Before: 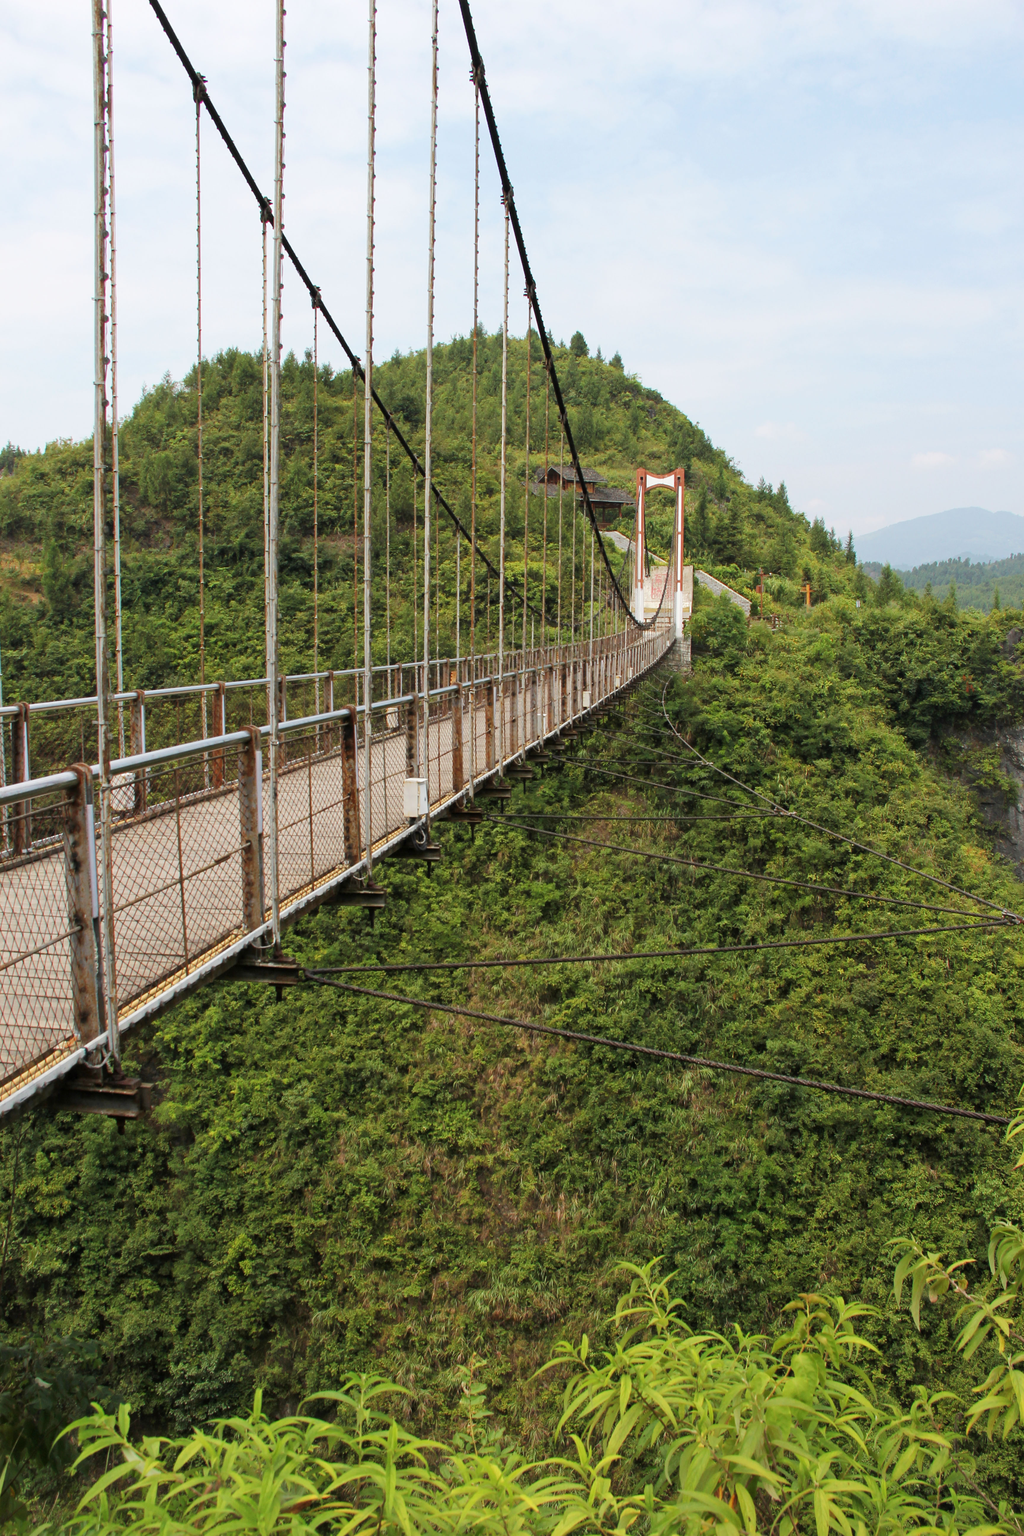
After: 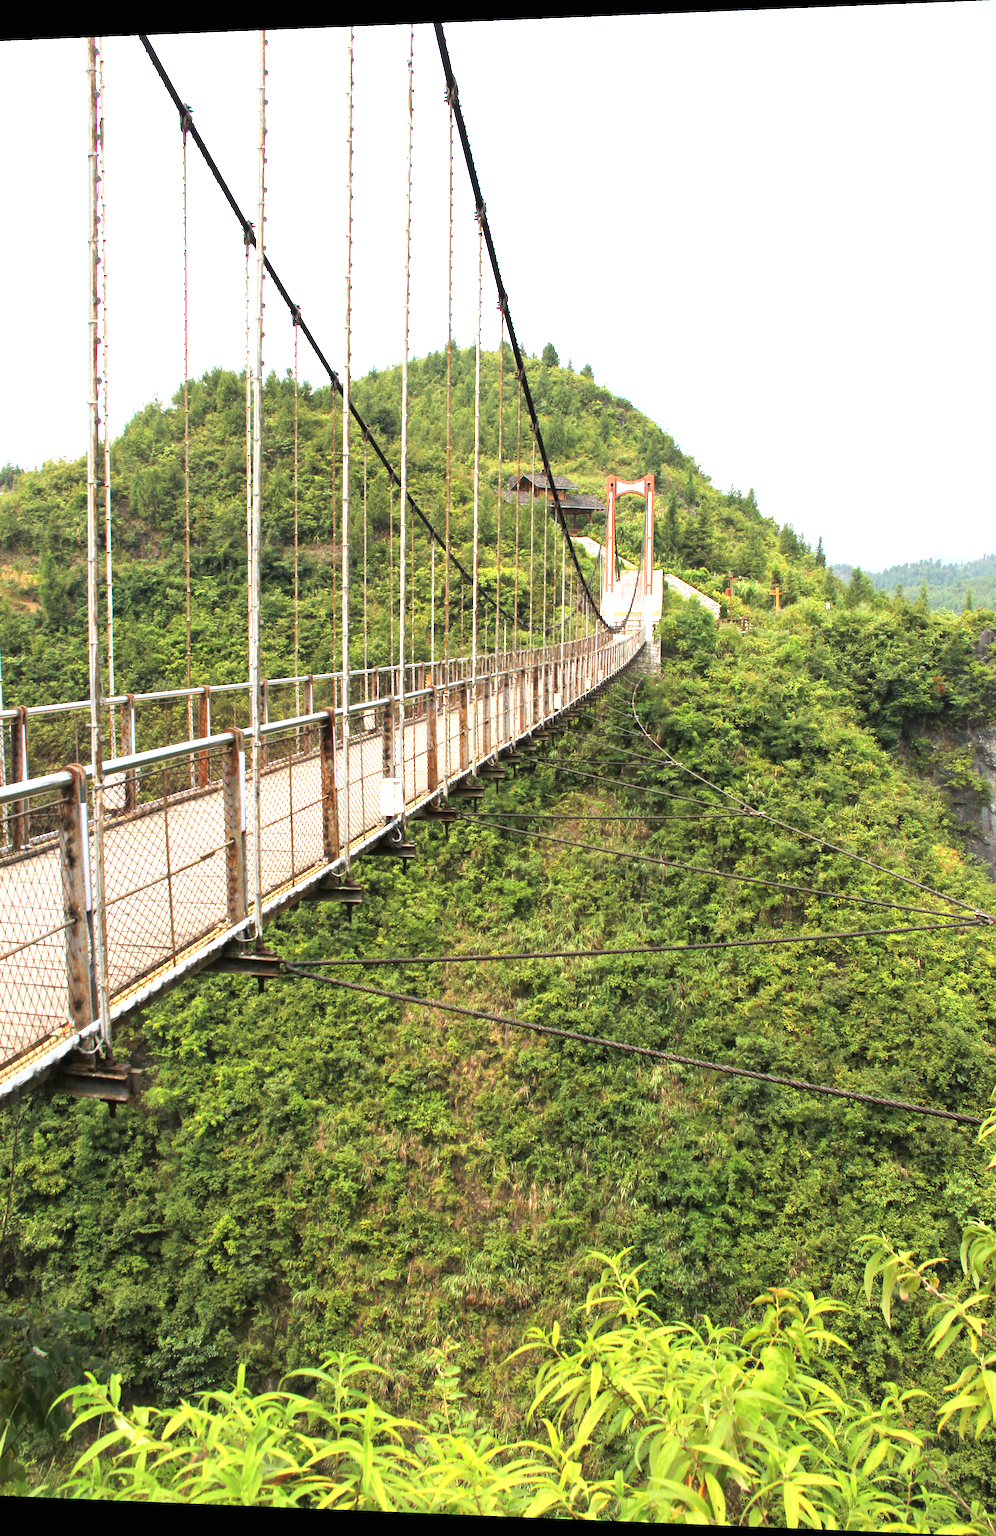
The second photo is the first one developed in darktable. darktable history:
rotate and perspective: lens shift (horizontal) -0.055, automatic cropping off
exposure: black level correction 0, exposure 1.2 EV, compensate highlight preservation false
